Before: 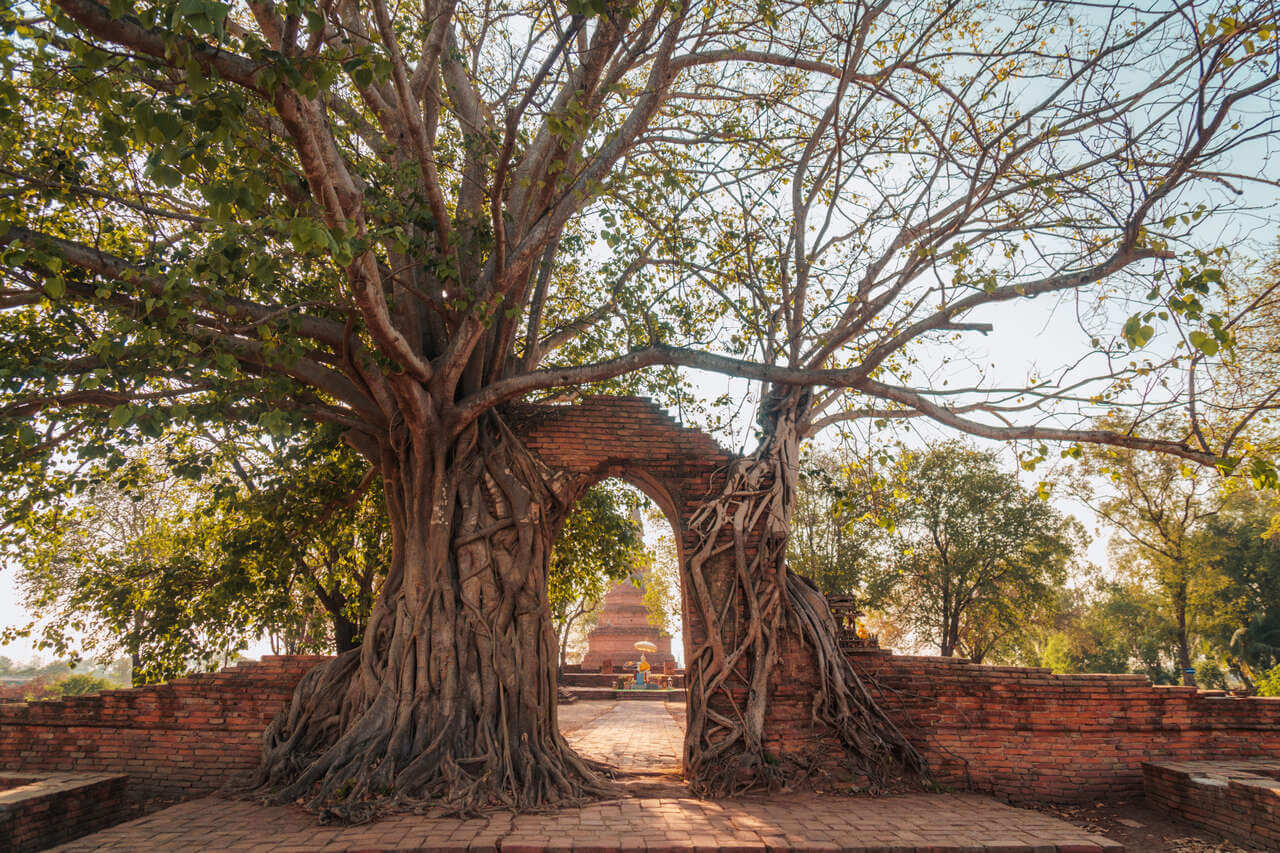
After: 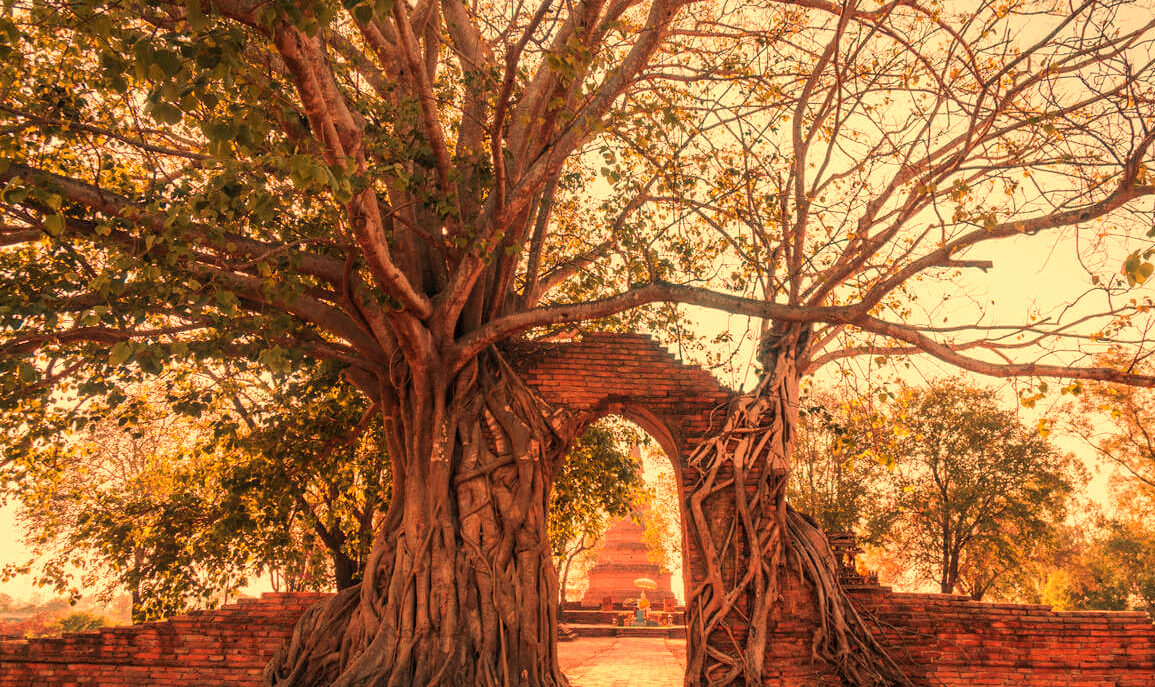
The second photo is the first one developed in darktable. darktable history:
haze removal: strength 0.1, compatibility mode true, adaptive false
crop: top 7.49%, right 9.717%, bottom 11.943%
white balance: red 1.467, blue 0.684
